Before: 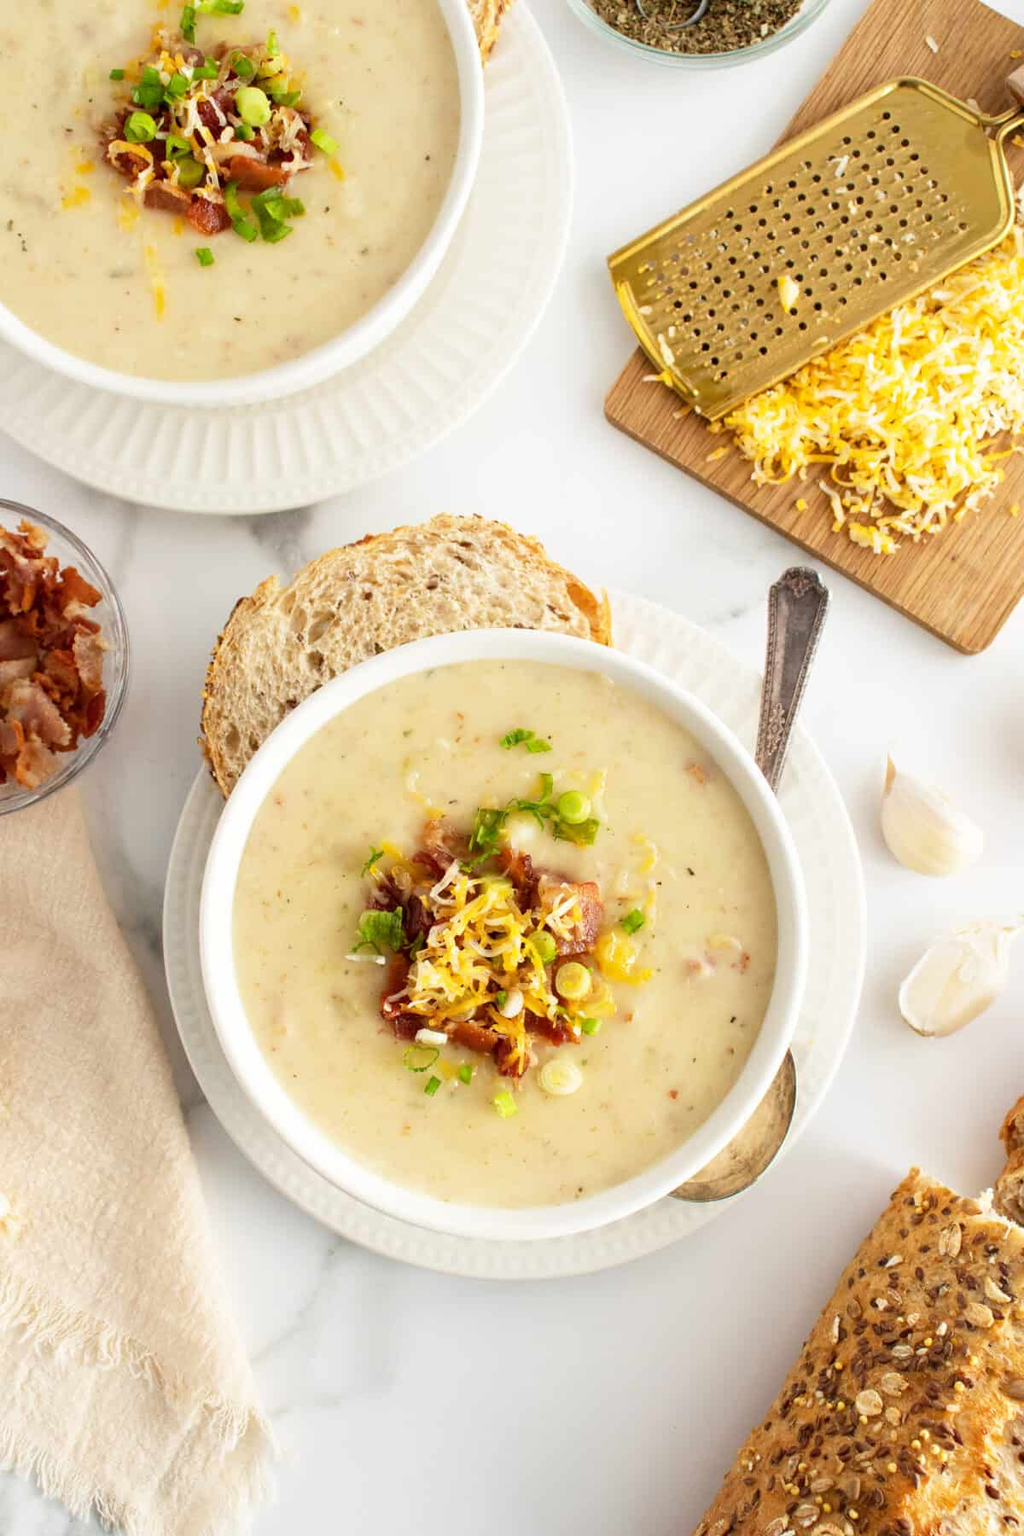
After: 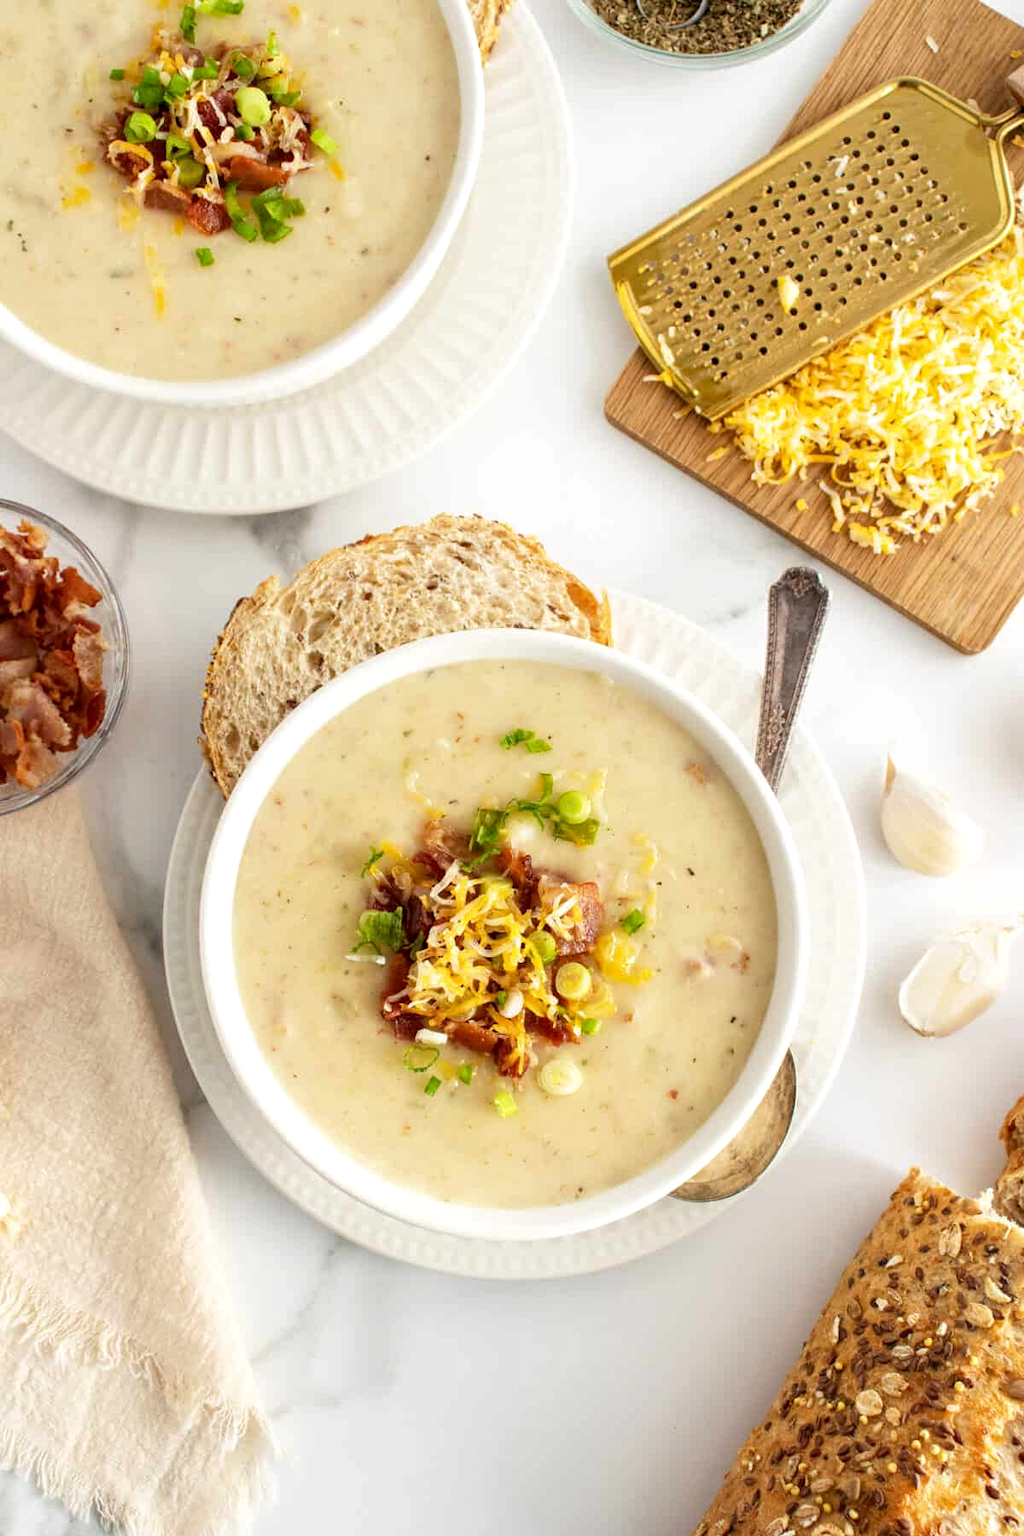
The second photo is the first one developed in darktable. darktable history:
local contrast: highlights 103%, shadows 99%, detail 131%, midtone range 0.2
